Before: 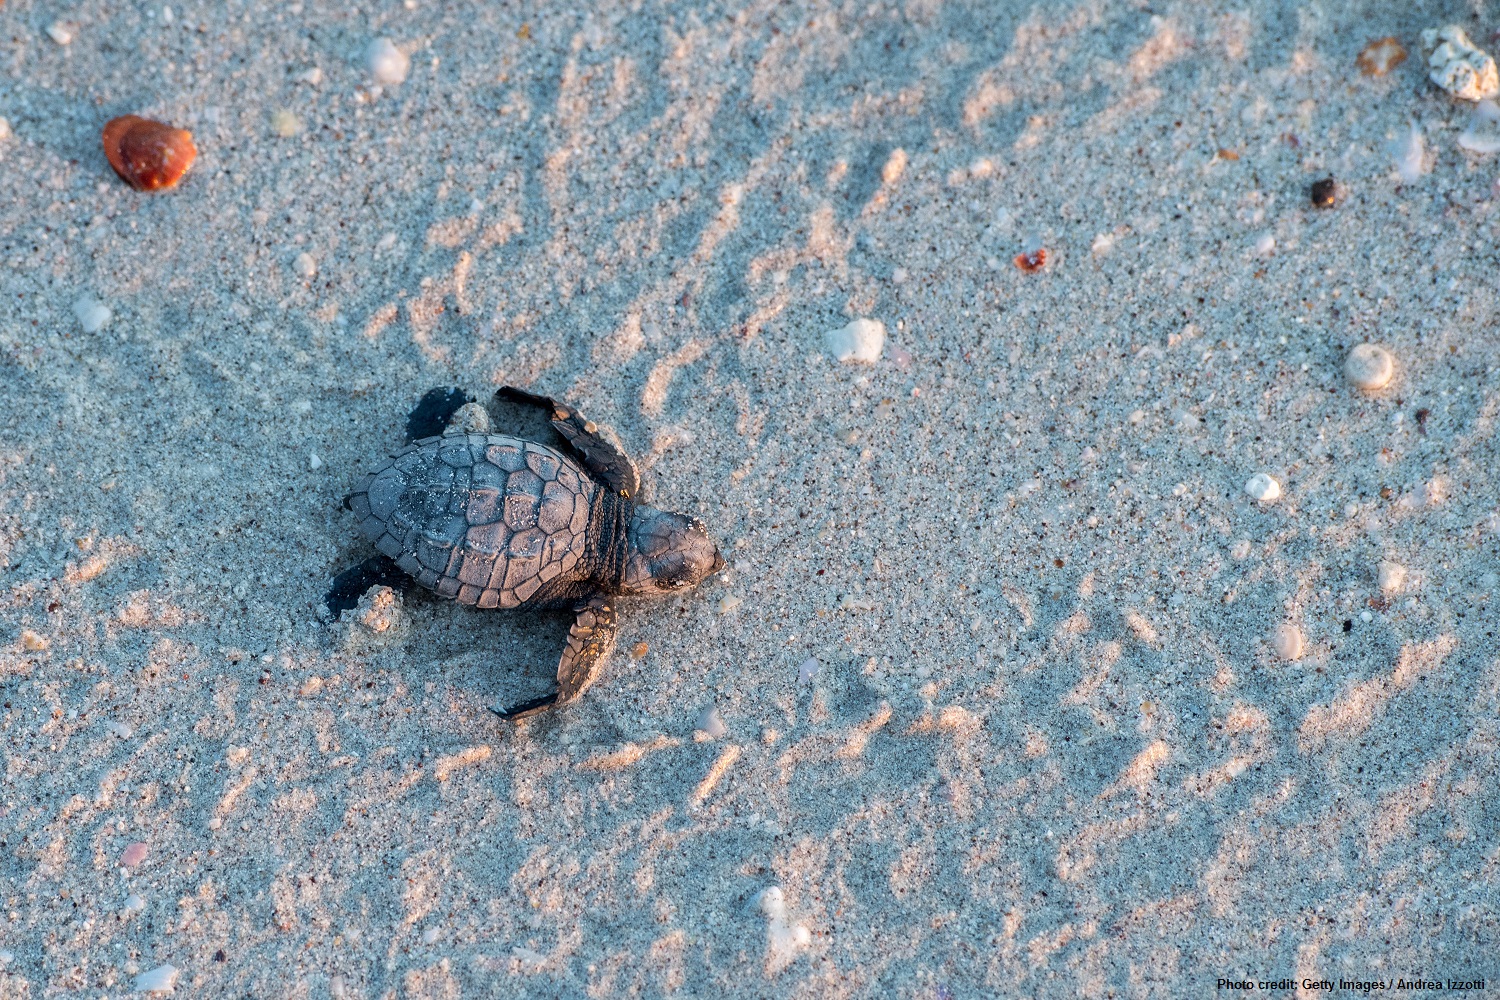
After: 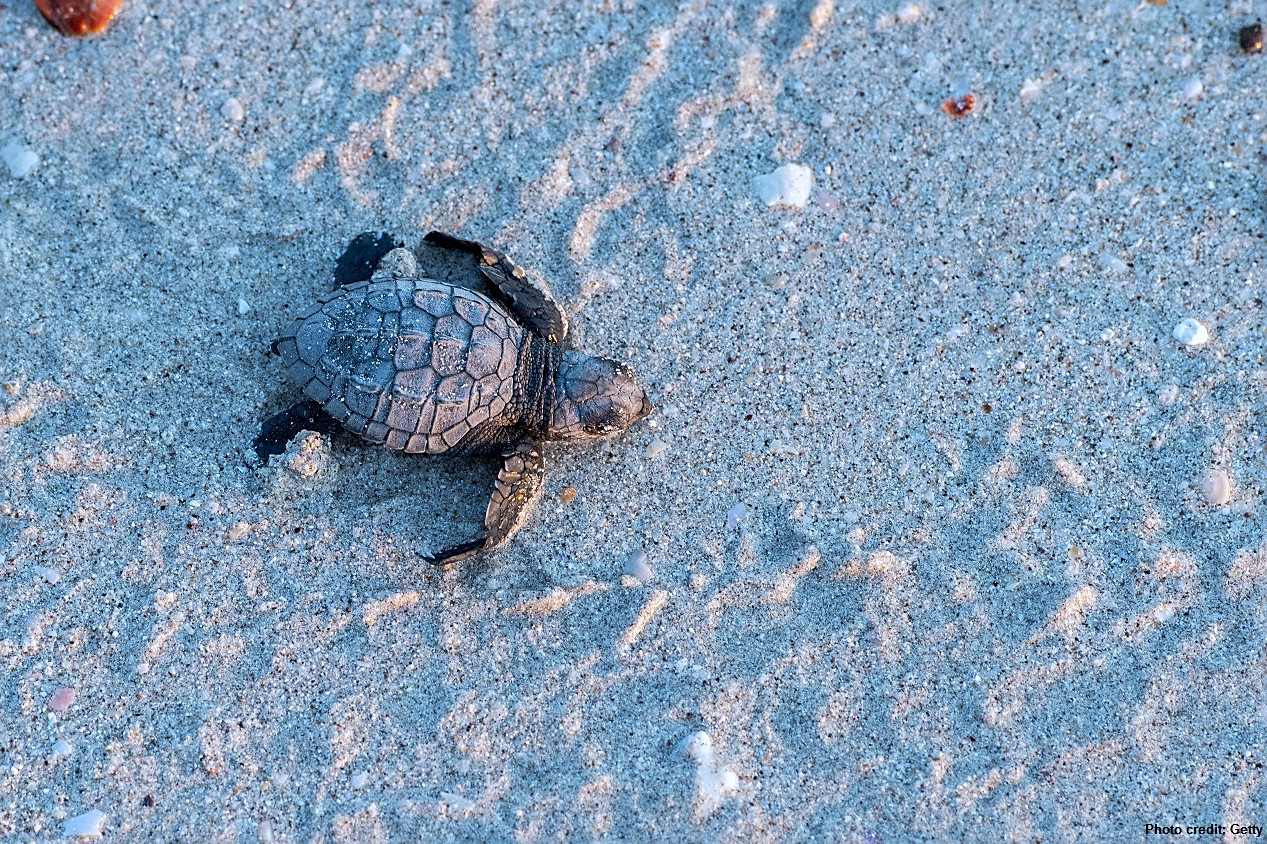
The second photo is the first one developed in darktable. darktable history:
exposure: exposure 0.078 EV, compensate highlight preservation false
white balance: red 0.924, blue 1.095
crop and rotate: left 4.842%, top 15.51%, right 10.668%
sharpen: on, module defaults
